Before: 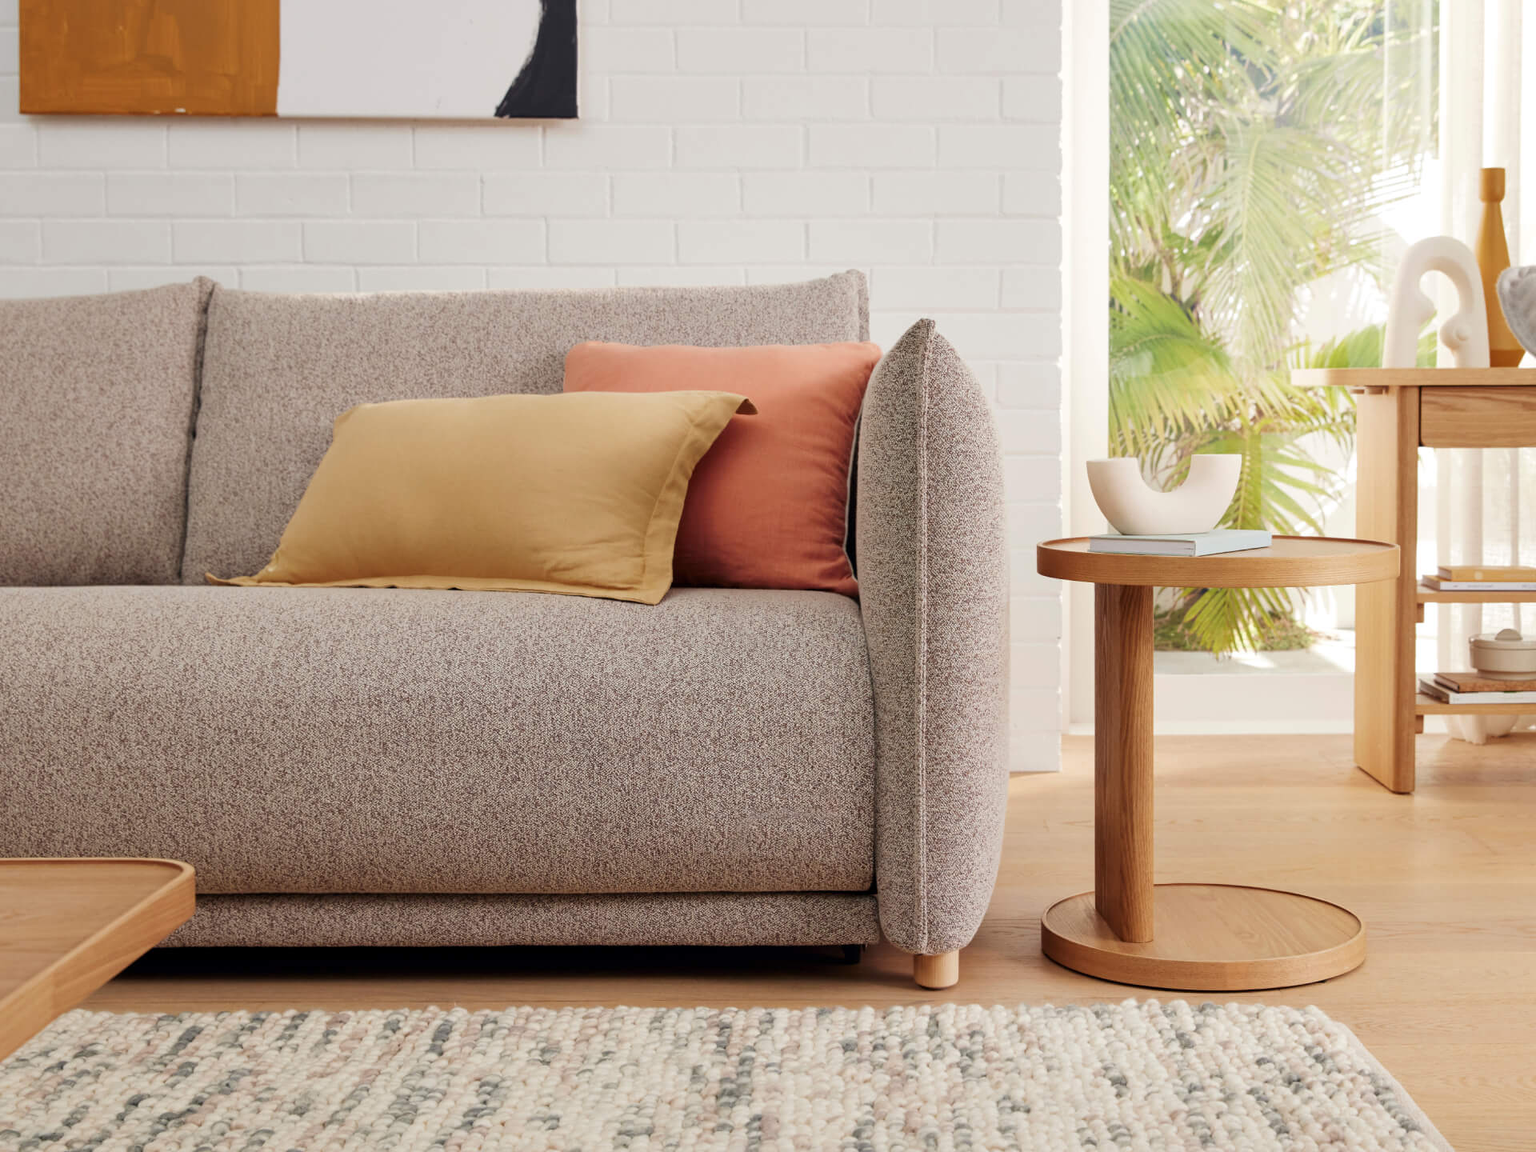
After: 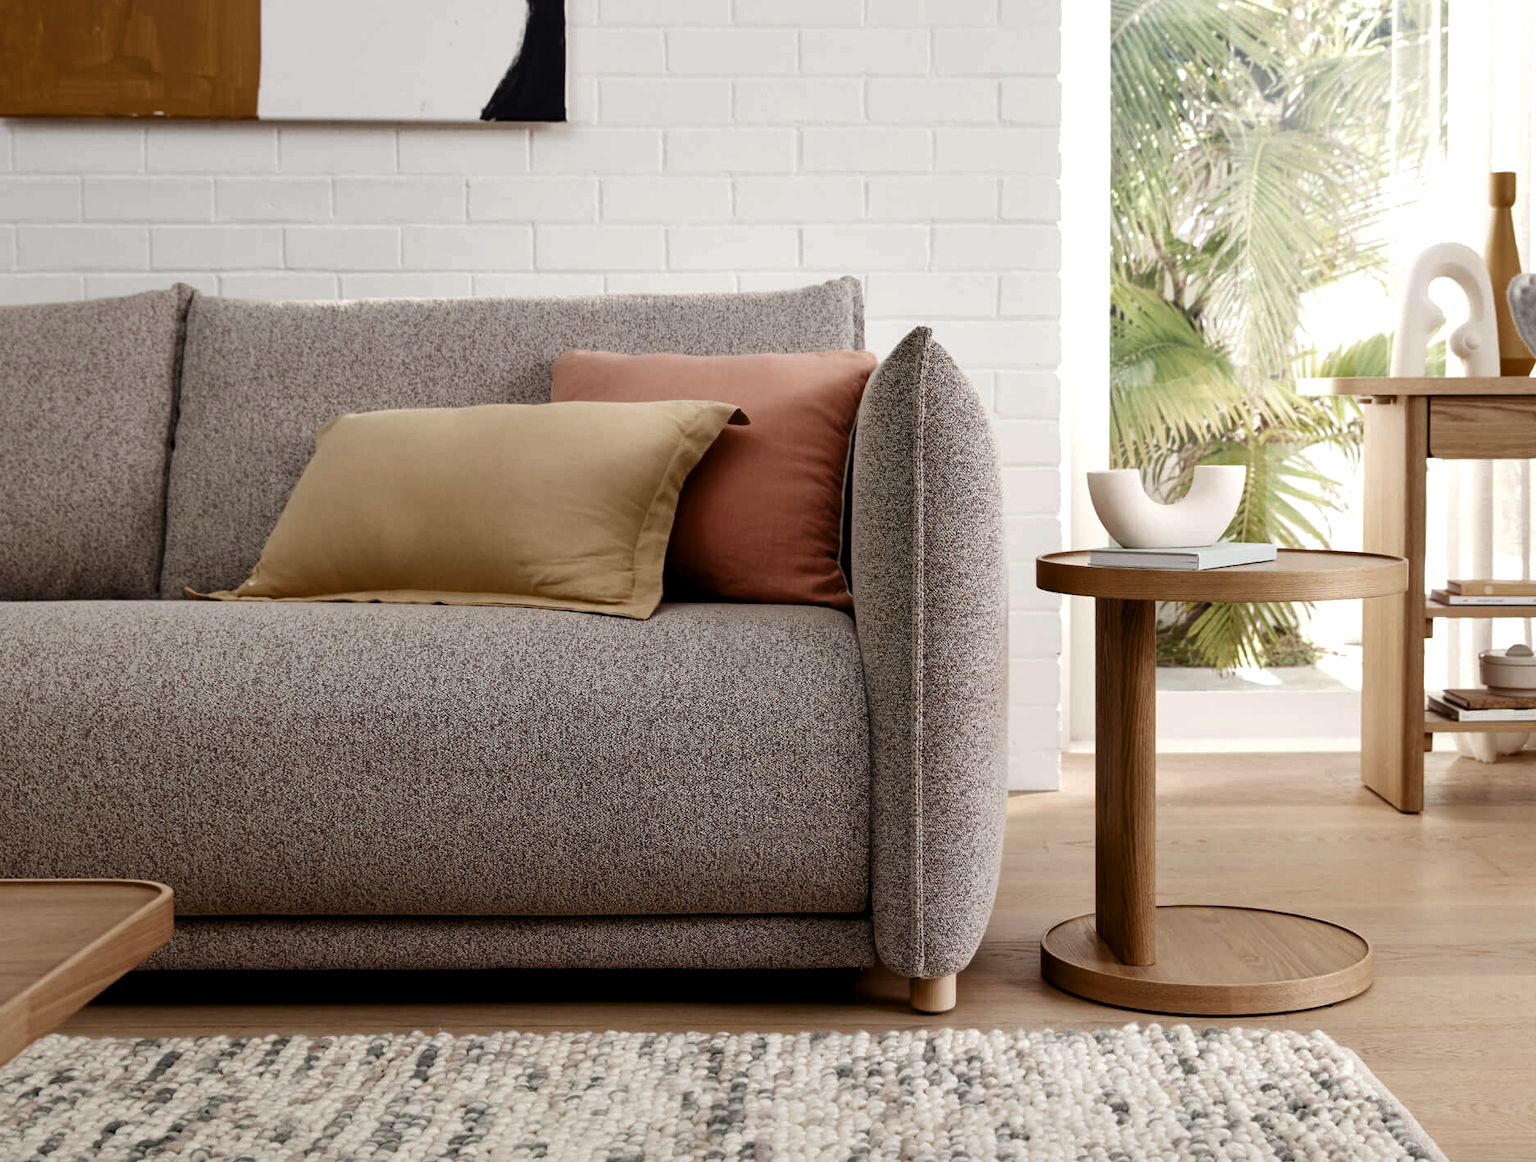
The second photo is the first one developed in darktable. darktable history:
color balance rgb: global offset › luminance -0.483%, perceptual saturation grading › global saturation 20%, perceptual saturation grading › highlights -50.263%, perceptual saturation grading › shadows 30.594%
crop and rotate: left 1.669%, right 0.682%, bottom 1.516%
exposure: black level correction 0.005, exposure 0.286 EV, compensate highlight preservation false
levels: levels [0, 0.618, 1]
